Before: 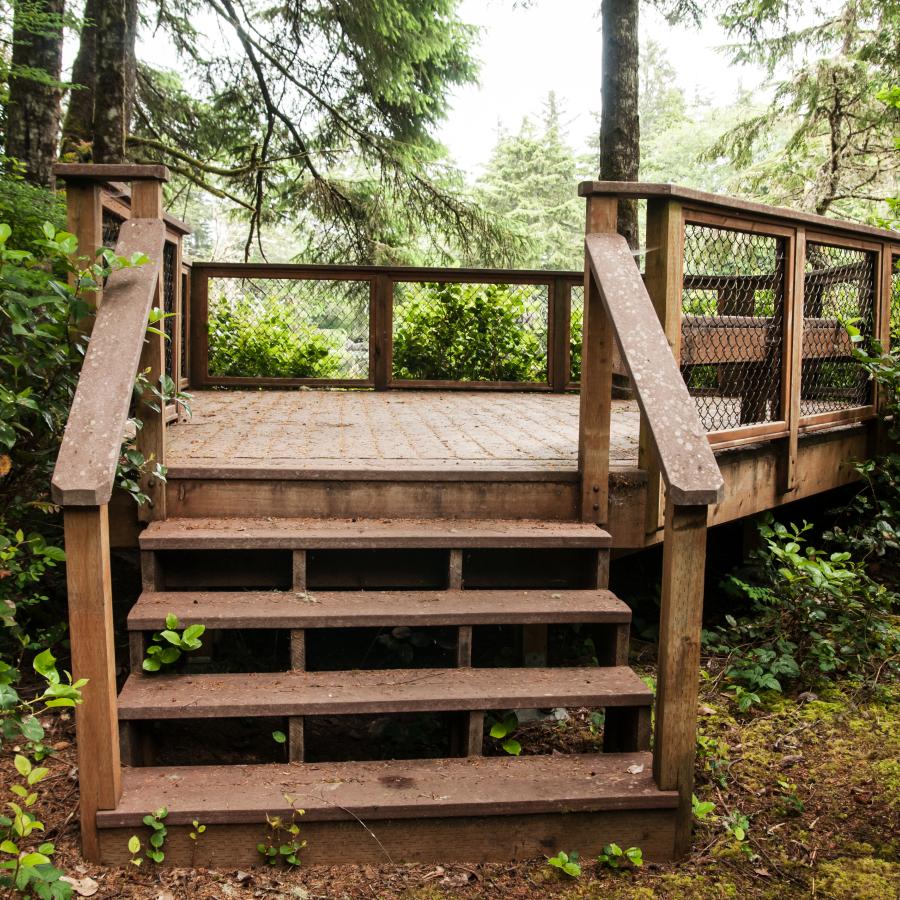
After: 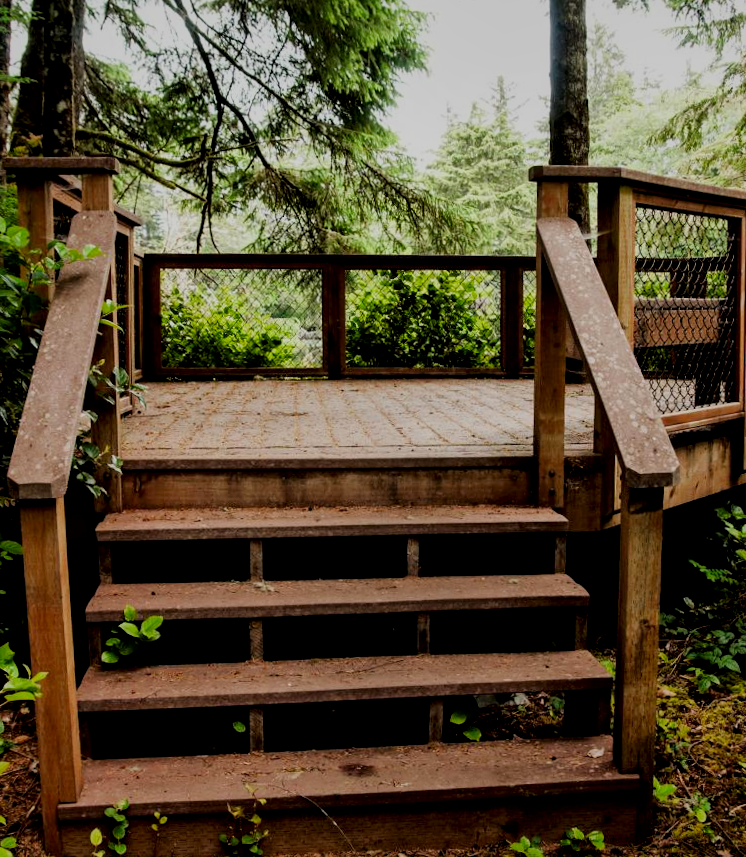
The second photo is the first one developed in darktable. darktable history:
filmic rgb: black relative exposure -4.58 EV, white relative exposure 4.8 EV, threshold 3 EV, hardness 2.36, latitude 36.07%, contrast 1.048, highlights saturation mix 1.32%, shadows ↔ highlights balance 1.25%, color science v4 (2020), enable highlight reconstruction true
contrast brightness saturation: brightness -0.25, saturation 0.2
crop and rotate: angle 1°, left 4.281%, top 0.642%, right 11.383%, bottom 2.486%
local contrast: mode bilateral grid, contrast 20, coarseness 50, detail 161%, midtone range 0.2
